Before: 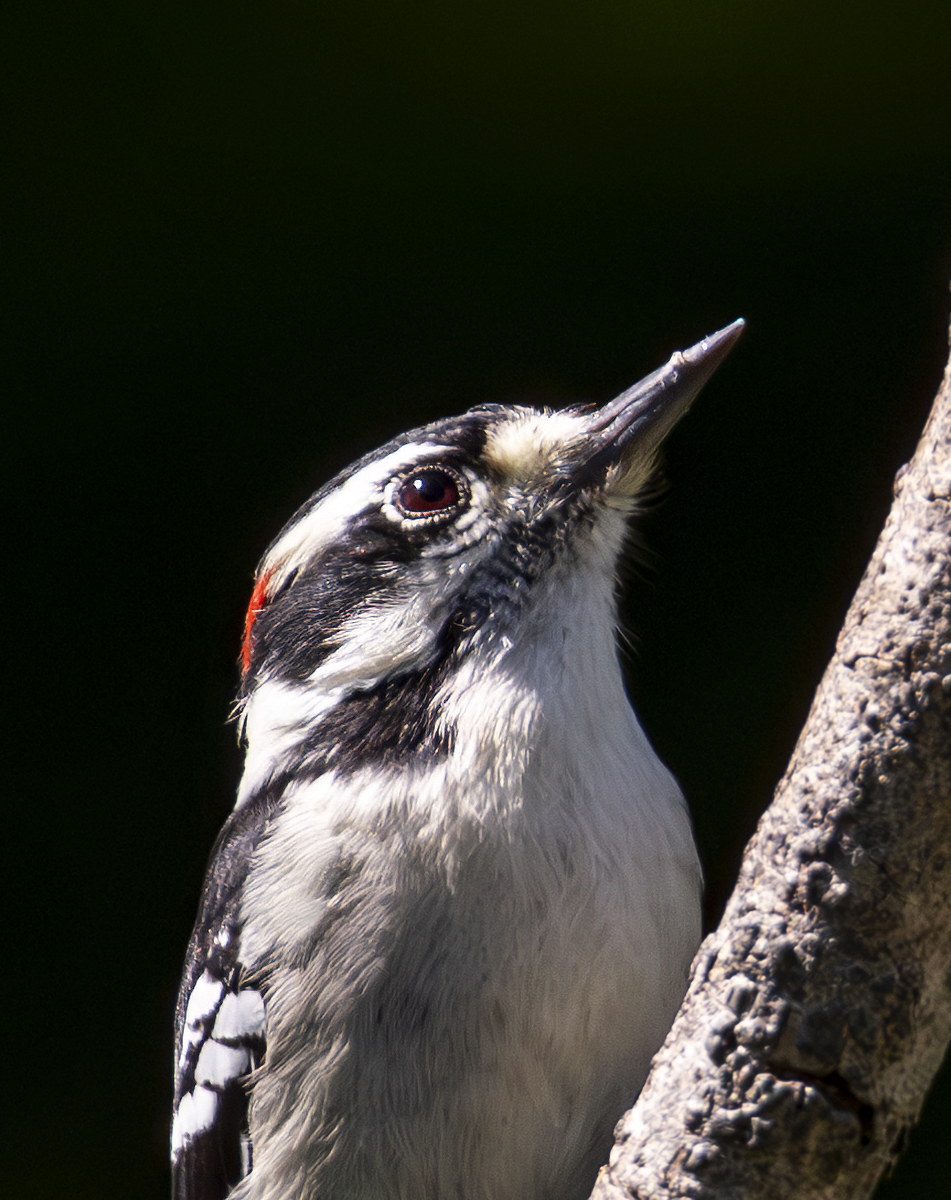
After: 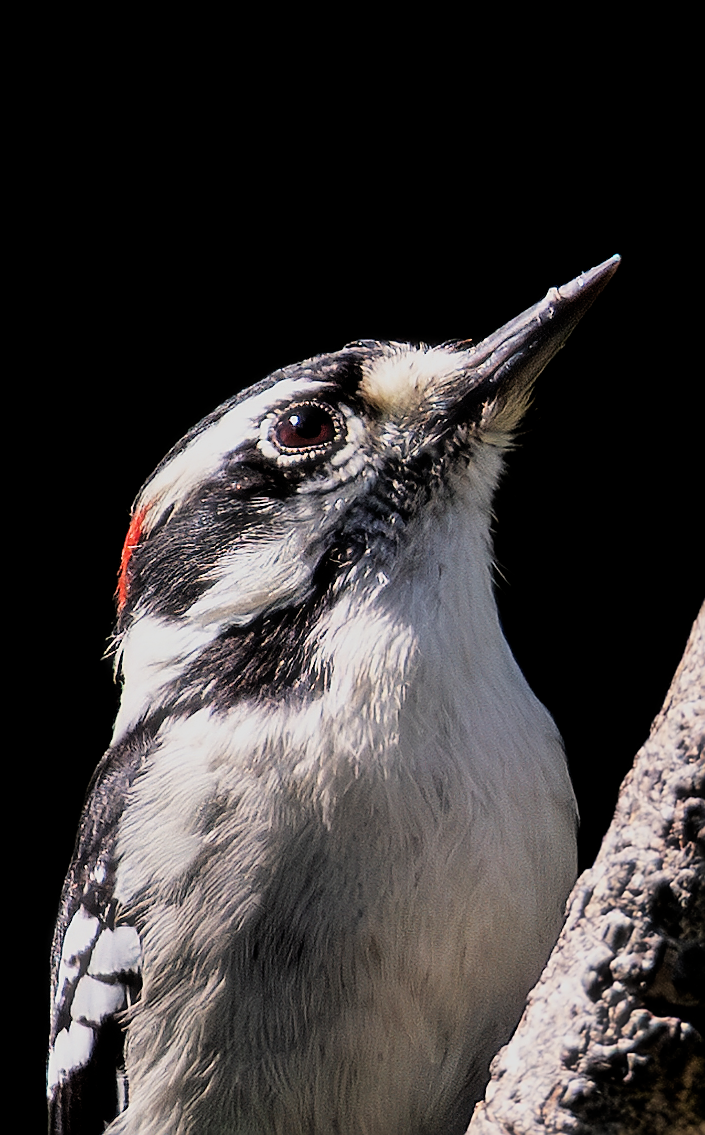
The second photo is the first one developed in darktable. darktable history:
filmic rgb: black relative exposure -7.72 EV, white relative exposure 4.41 EV, threshold 3.03 EV, target black luminance 0%, hardness 3.76, latitude 50.59%, contrast 1.065, highlights saturation mix 8.64%, shadows ↔ highlights balance -0.215%, enable highlight reconstruction true
sharpen: radius 1.419, amount 1.232, threshold 0.651
crop and rotate: left 13.195%, top 5.359%, right 12.607%
haze removal: strength -0.113, compatibility mode true, adaptive false
